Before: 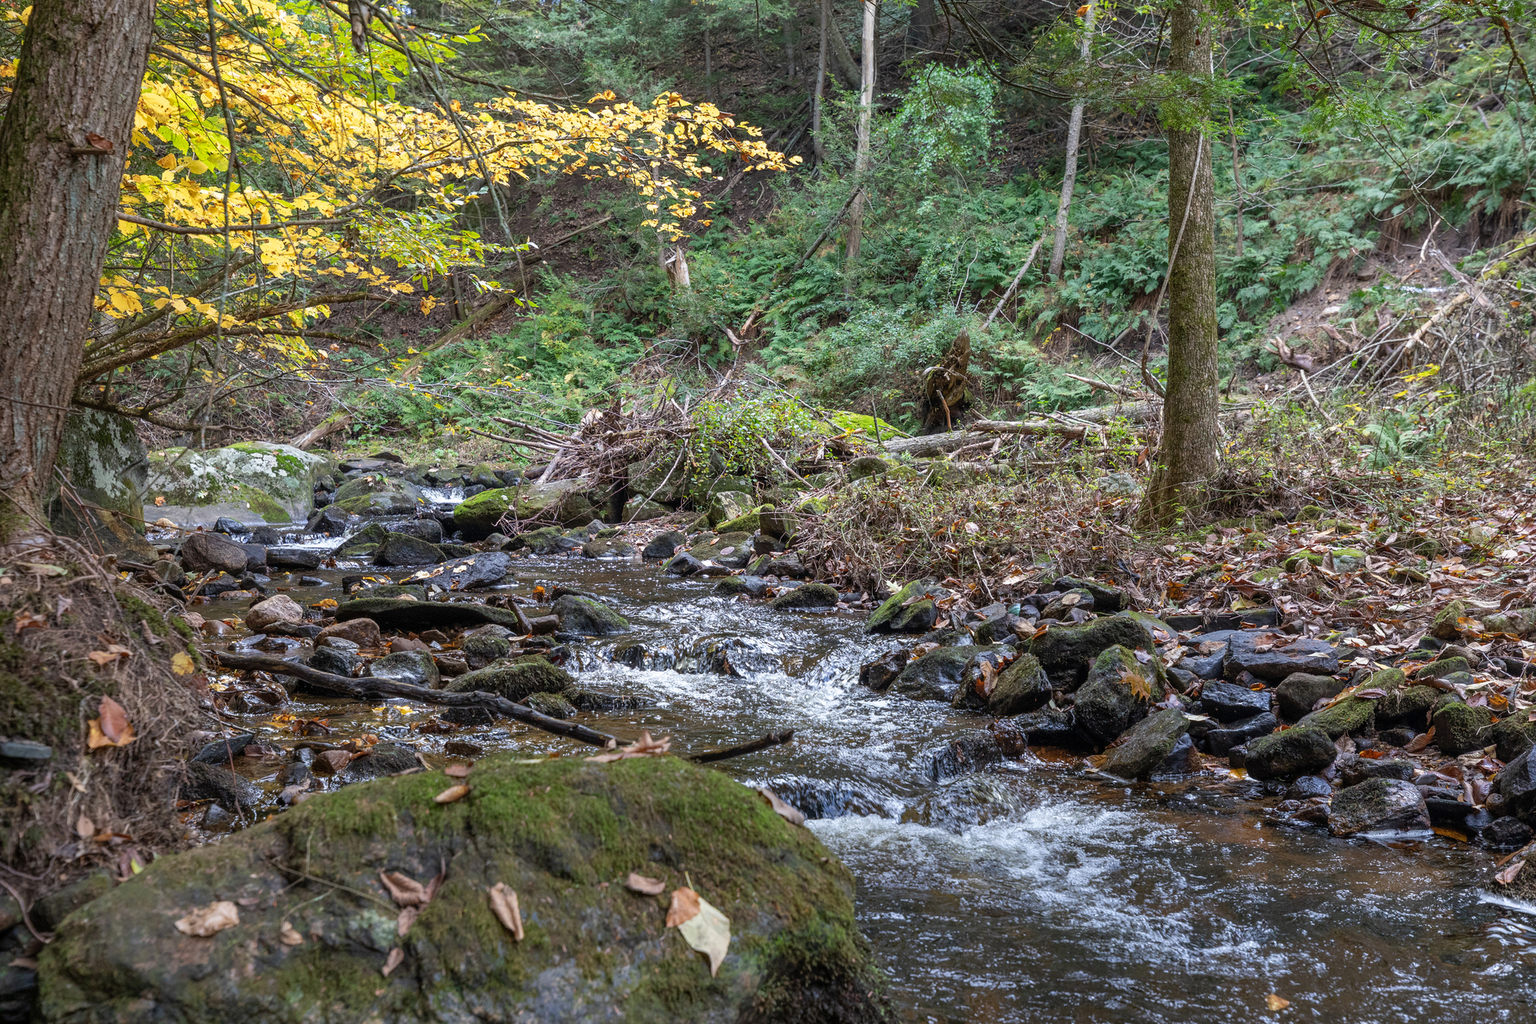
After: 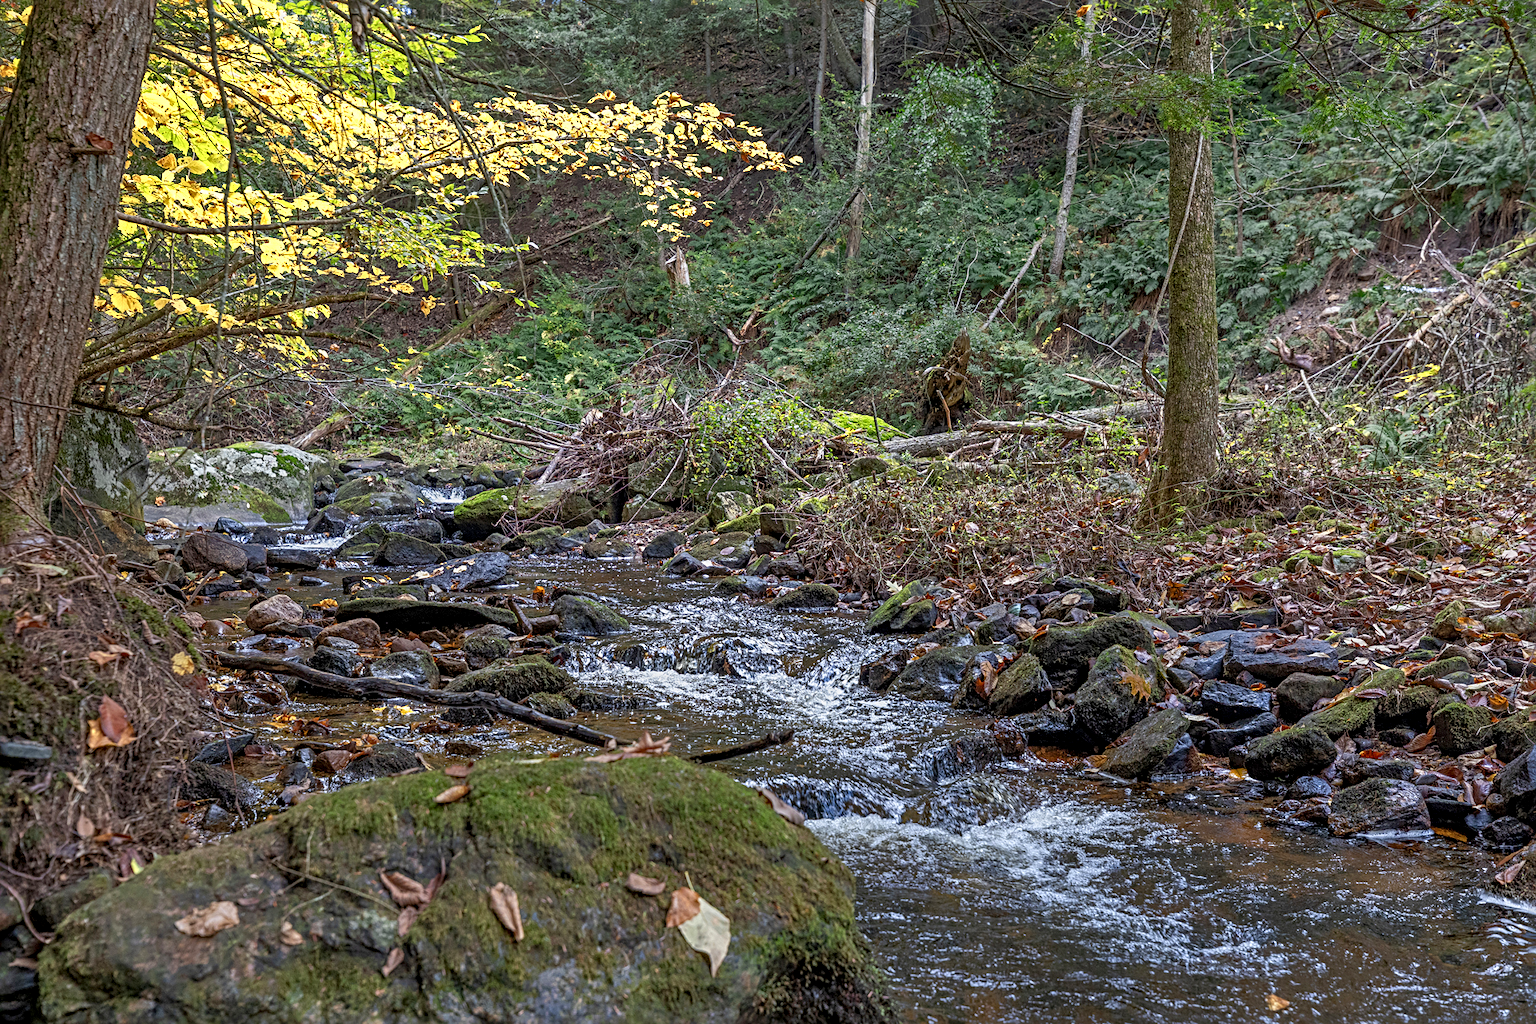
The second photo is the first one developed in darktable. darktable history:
tone equalizer: -8 EV -0.014 EV, -7 EV 0.033 EV, -6 EV -0.008 EV, -5 EV 0.004 EV, -4 EV -0.036 EV, -3 EV -0.235 EV, -2 EV -0.648 EV, -1 EV -0.996 EV, +0 EV -0.959 EV
exposure: black level correction 0, exposure 0.5 EV, compensate highlight preservation false
local contrast: detail 130%
sharpen: radius 3.951
color zones: curves: ch0 [(0.004, 0.305) (0.261, 0.623) (0.389, 0.399) (0.708, 0.571) (0.947, 0.34)]; ch1 [(0.025, 0.645) (0.229, 0.584) (0.326, 0.551) (0.484, 0.262) (0.757, 0.643)]
